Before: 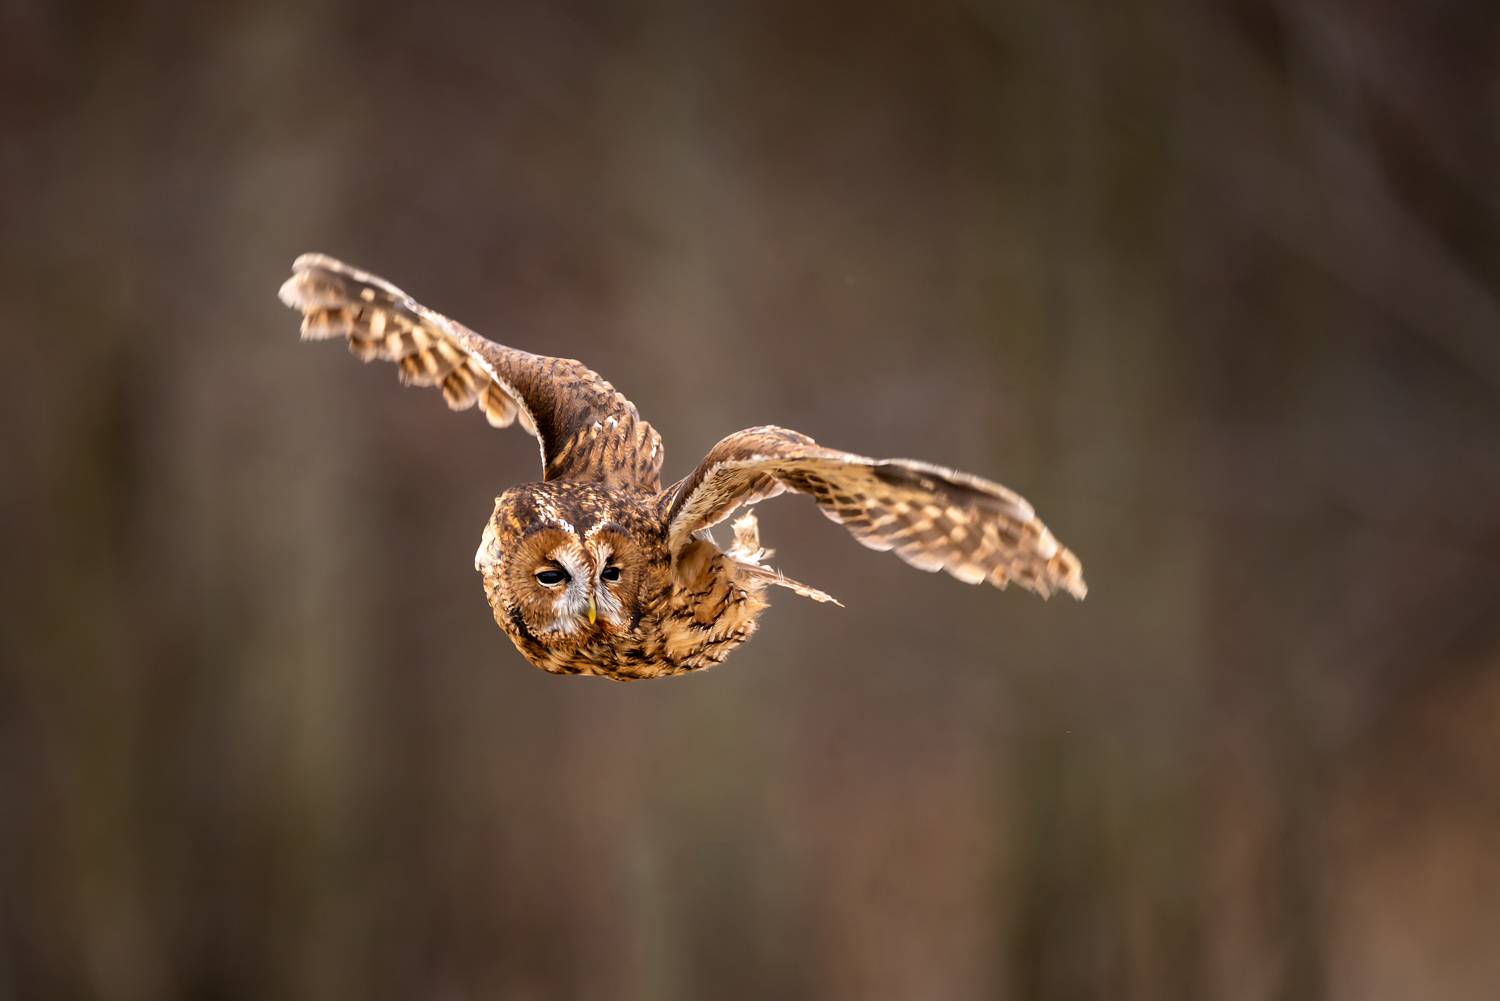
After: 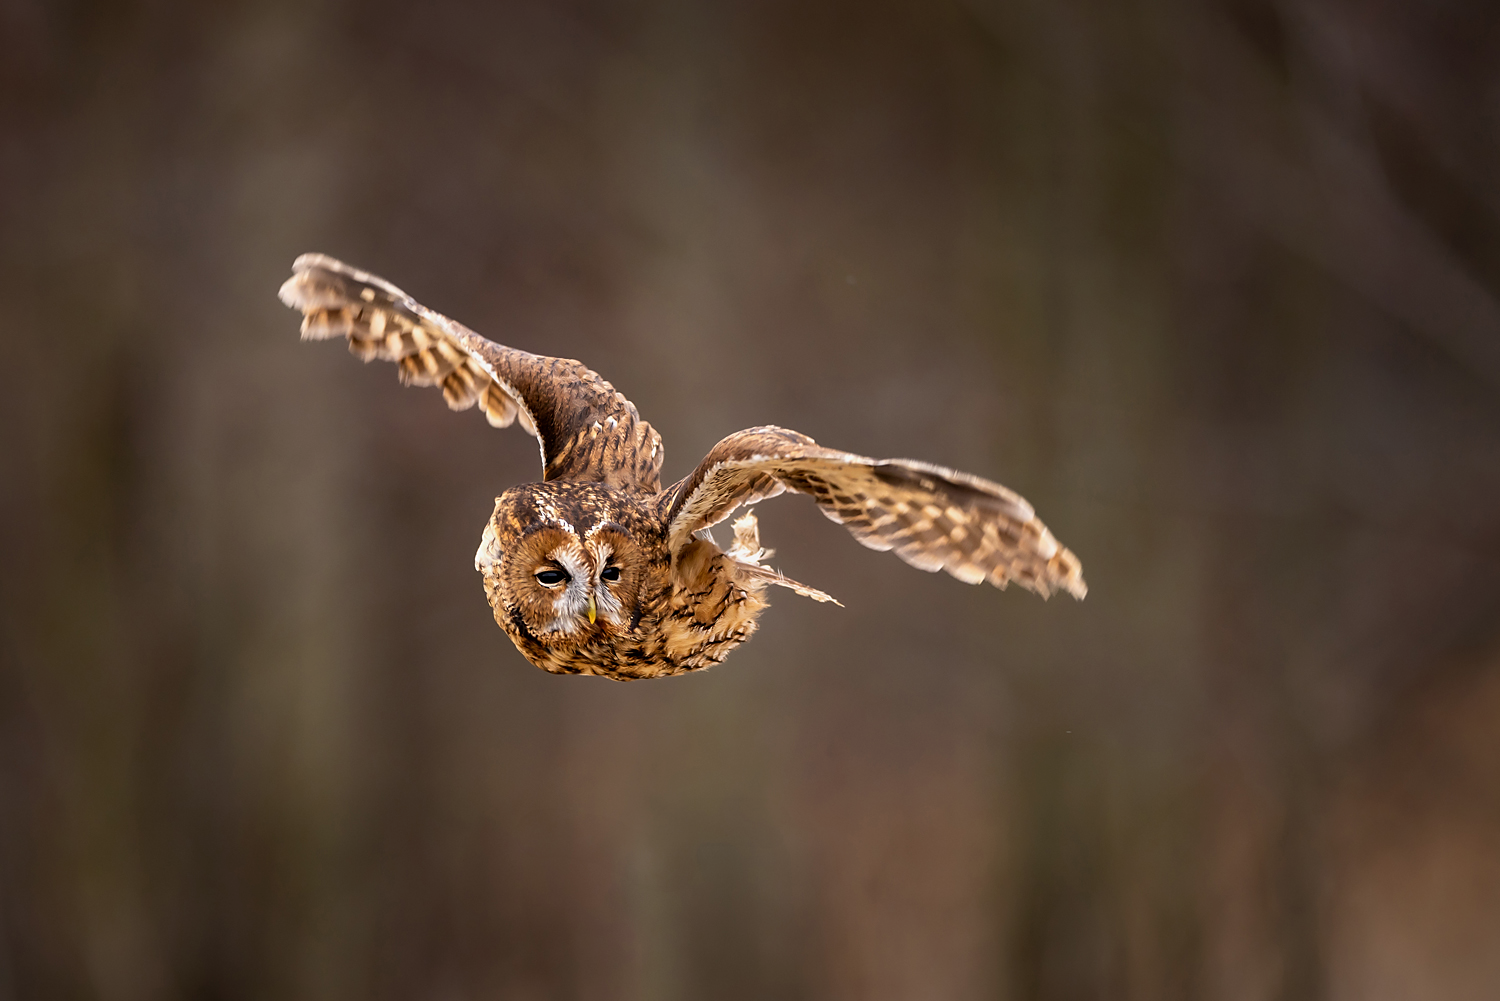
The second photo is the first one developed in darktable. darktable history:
sharpen: radius 1.559, amount 0.373, threshold 1.271
exposure: exposure -0.151 EV, compensate highlight preservation false
